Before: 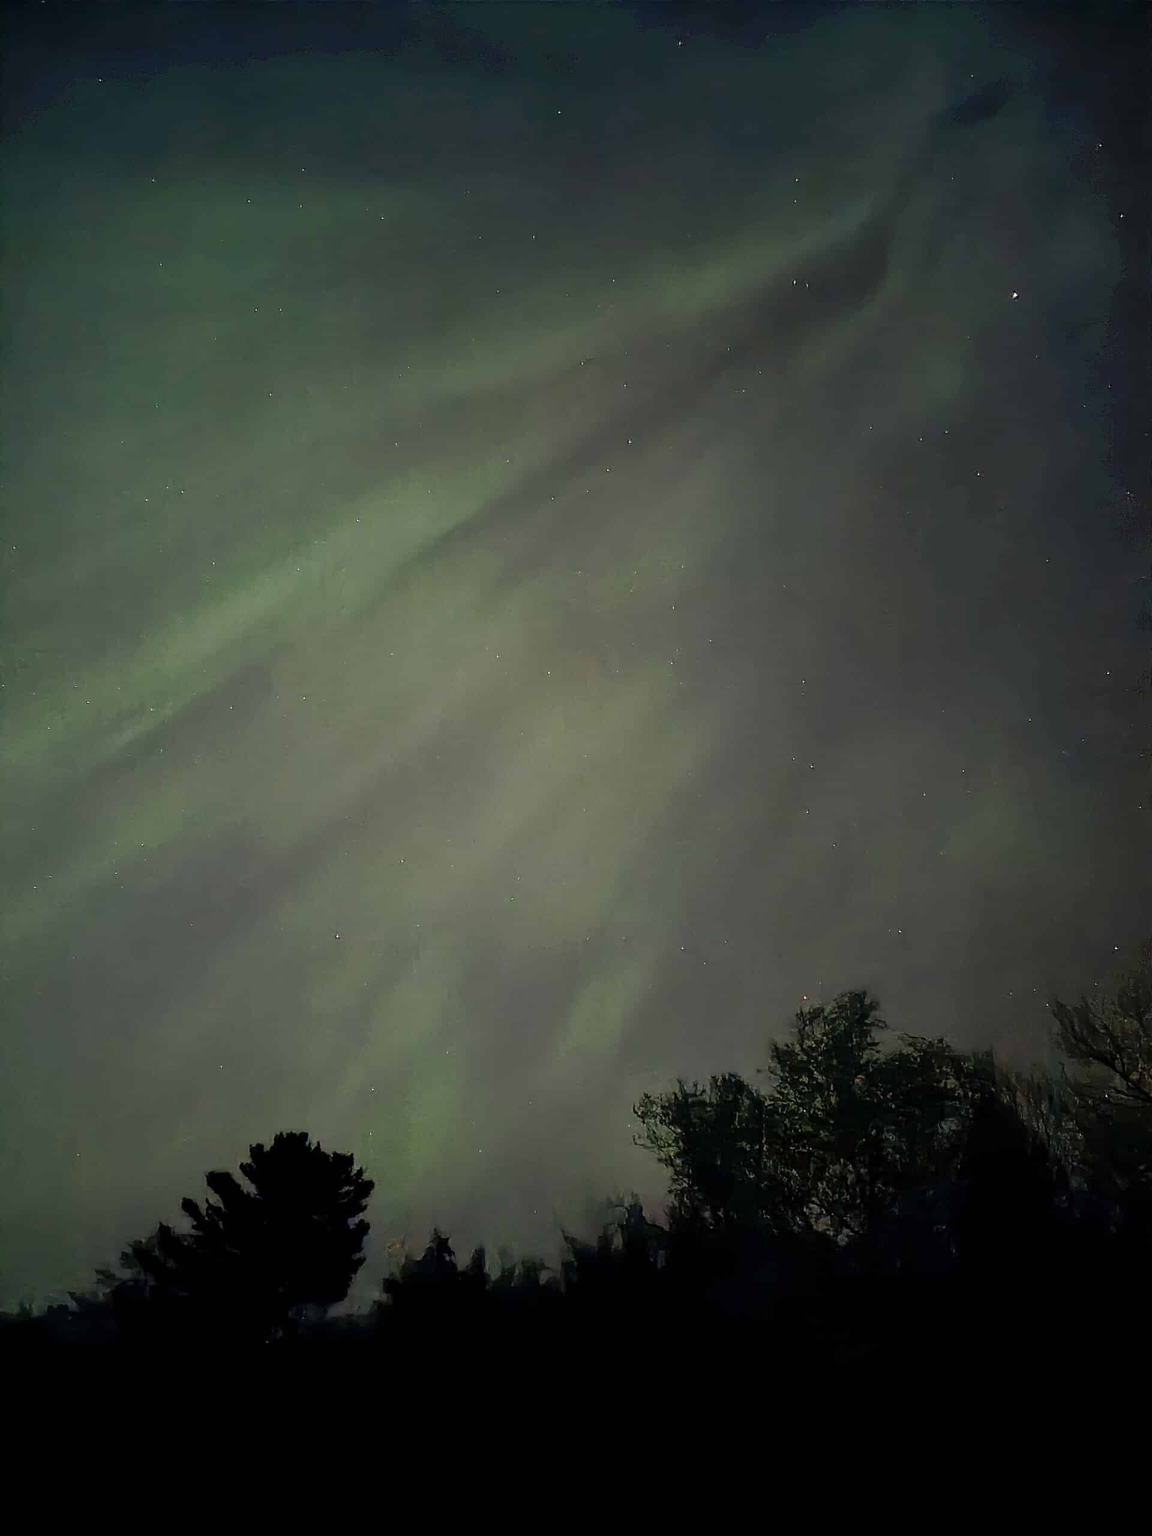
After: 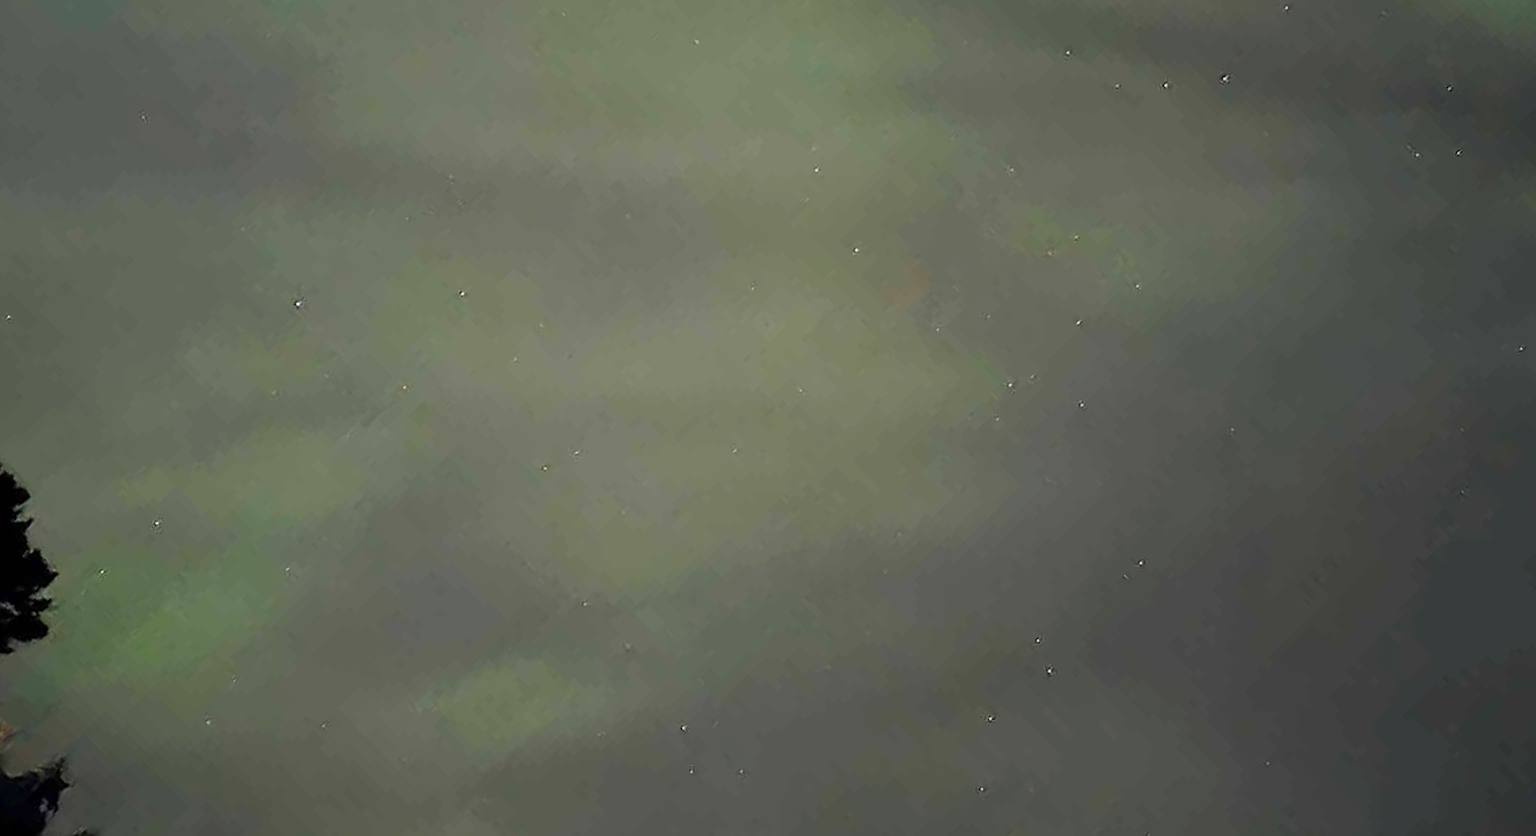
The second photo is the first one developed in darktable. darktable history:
crop and rotate: angle -45.75°, top 16.289%, right 0.781%, bottom 11.616%
exposure: exposure 0.172 EV, compensate highlight preservation false
